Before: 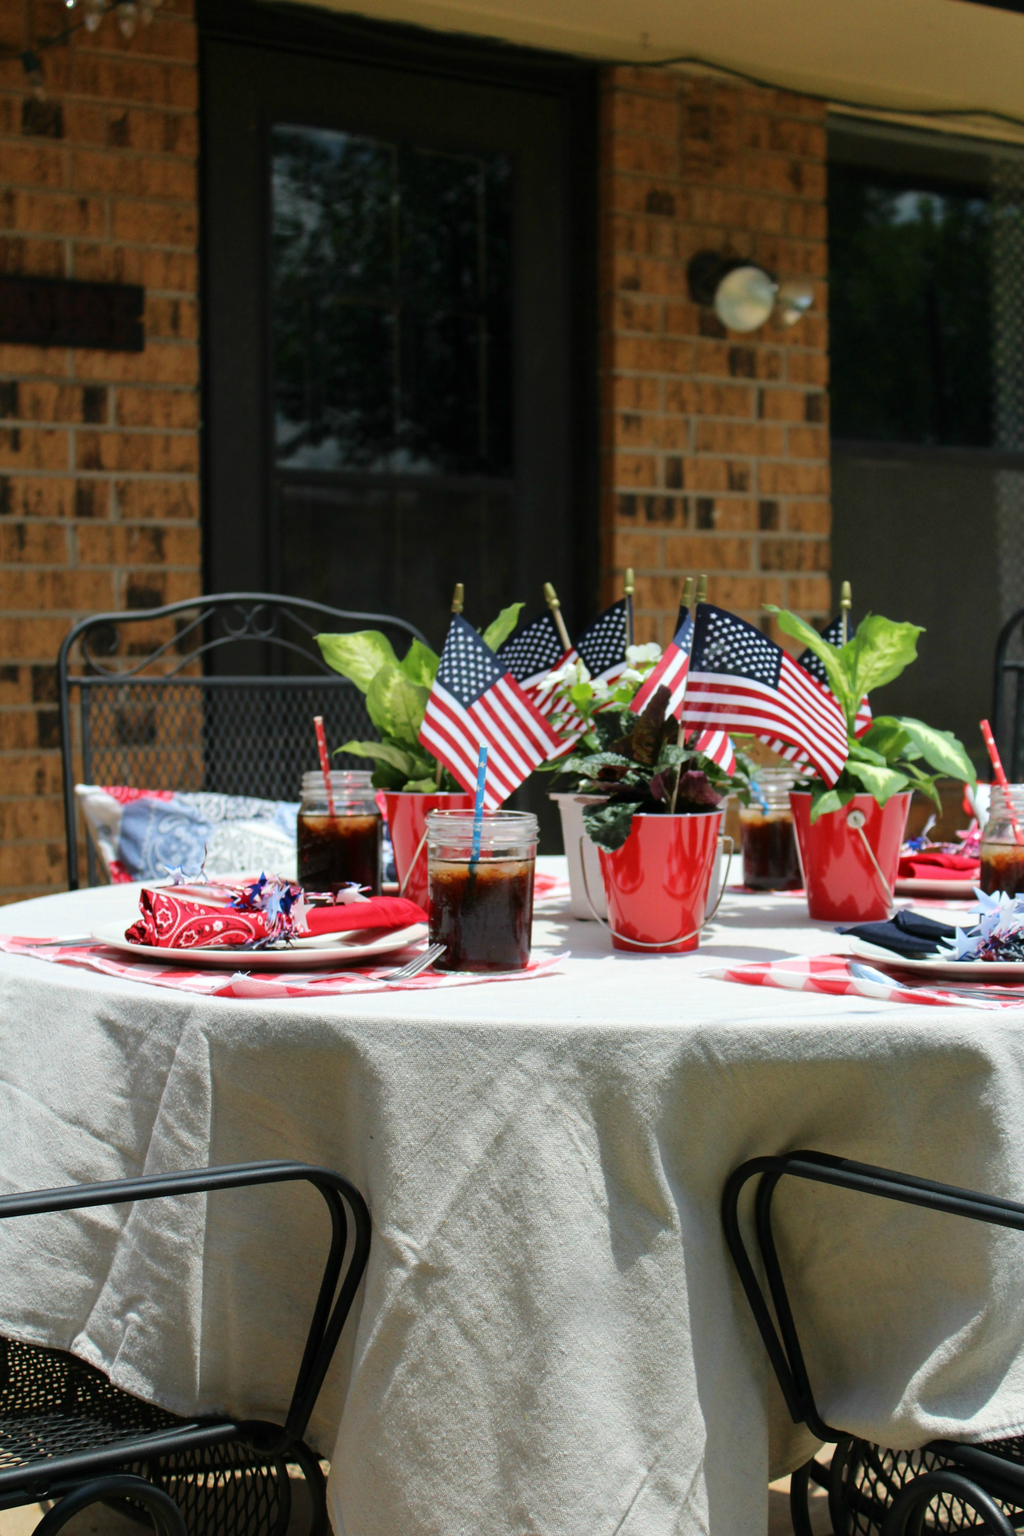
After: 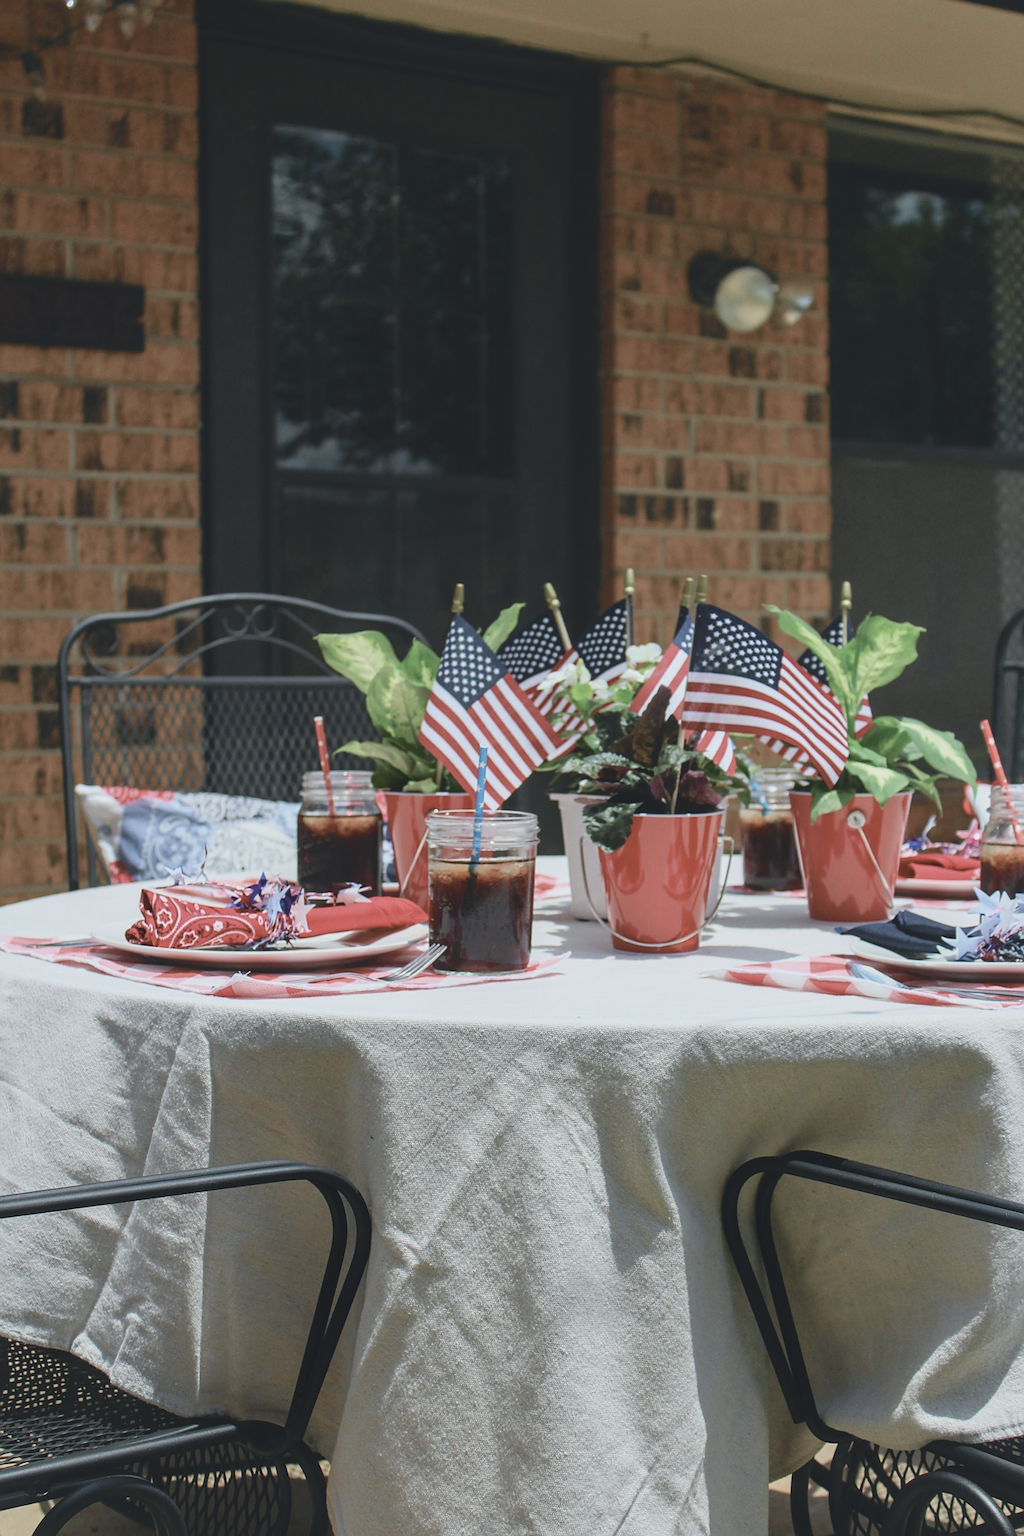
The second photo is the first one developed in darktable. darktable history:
contrast brightness saturation: contrast -0.252, saturation -0.426
local contrast: on, module defaults
tone curve: curves: ch0 [(0, 0.045) (0.155, 0.169) (0.46, 0.466) (0.751, 0.788) (1, 0.961)]; ch1 [(0, 0) (0.43, 0.408) (0.472, 0.469) (0.505, 0.503) (0.553, 0.563) (0.592, 0.581) (0.631, 0.625) (1, 1)]; ch2 [(0, 0) (0.505, 0.495) (0.55, 0.557) (0.583, 0.573) (1, 1)], color space Lab, independent channels, preserve colors none
sharpen: on, module defaults
